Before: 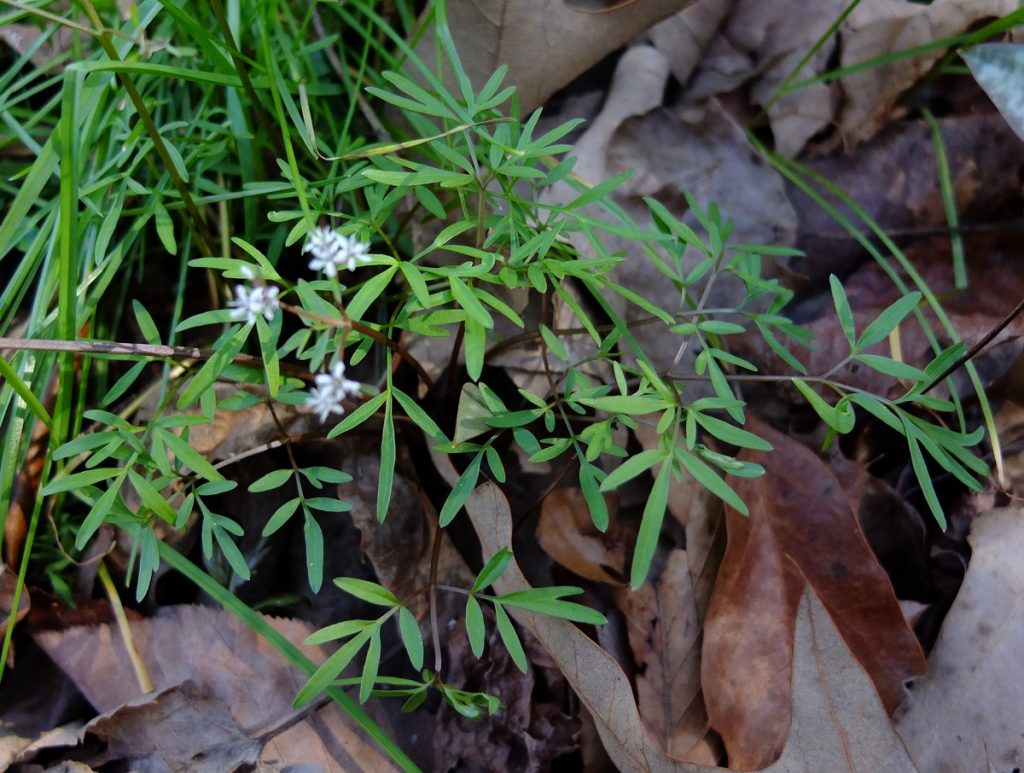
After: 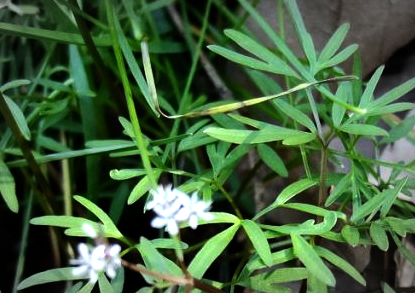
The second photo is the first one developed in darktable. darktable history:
vignetting: automatic ratio true
crop: left 15.452%, top 5.459%, right 43.956%, bottom 56.62%
tone equalizer: -8 EV -1.08 EV, -7 EV -1.01 EV, -6 EV -0.867 EV, -5 EV -0.578 EV, -3 EV 0.578 EV, -2 EV 0.867 EV, -1 EV 1.01 EV, +0 EV 1.08 EV, edges refinement/feathering 500, mask exposure compensation -1.57 EV, preserve details no
